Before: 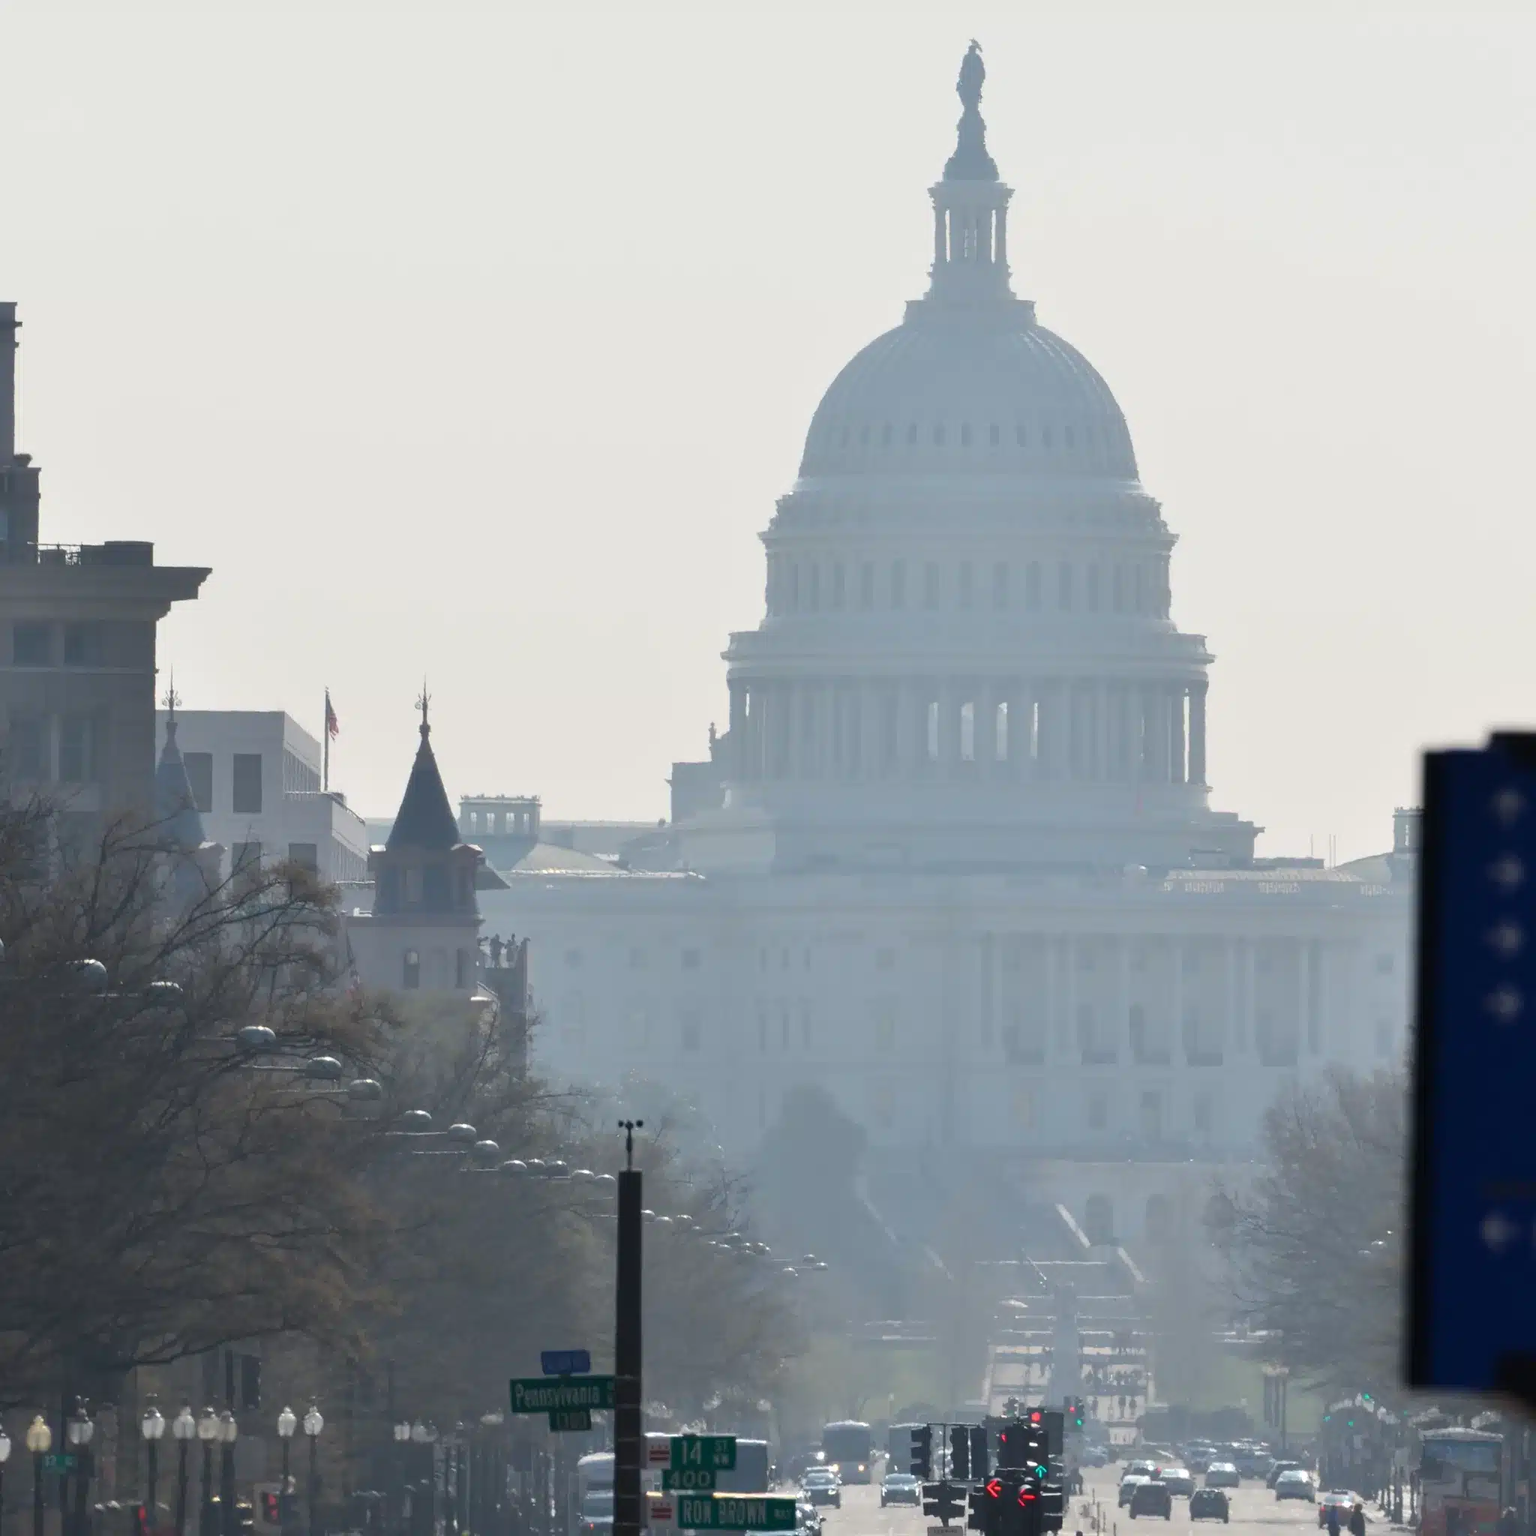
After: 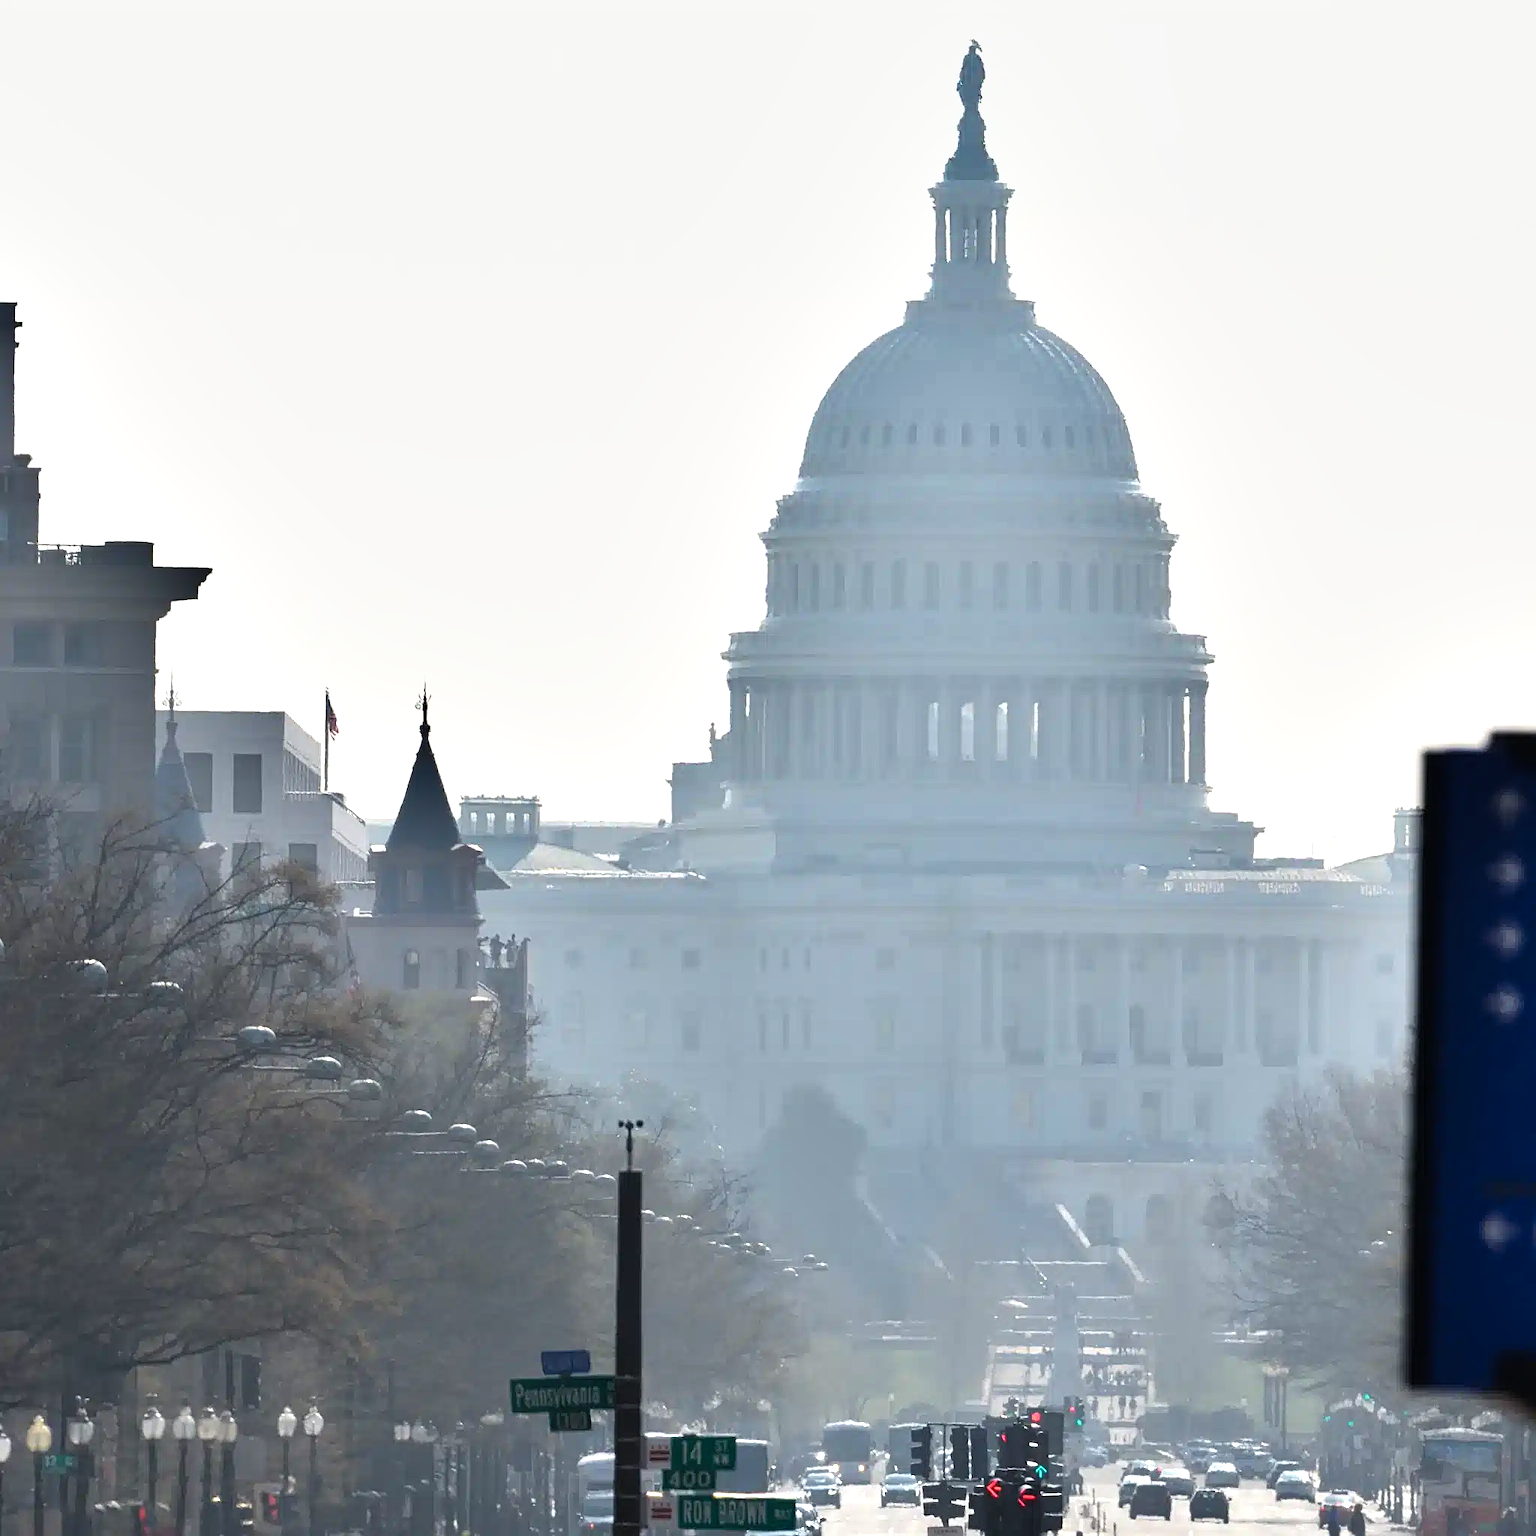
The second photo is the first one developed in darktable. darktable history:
shadows and highlights: soften with gaussian
tone equalizer: -8 EV -0.768 EV, -7 EV -0.689 EV, -6 EV -0.614 EV, -5 EV -0.422 EV, -3 EV 0.394 EV, -2 EV 0.6 EV, -1 EV 0.675 EV, +0 EV 0.755 EV
sharpen: radius 2.119, amount 0.378, threshold 0.14
